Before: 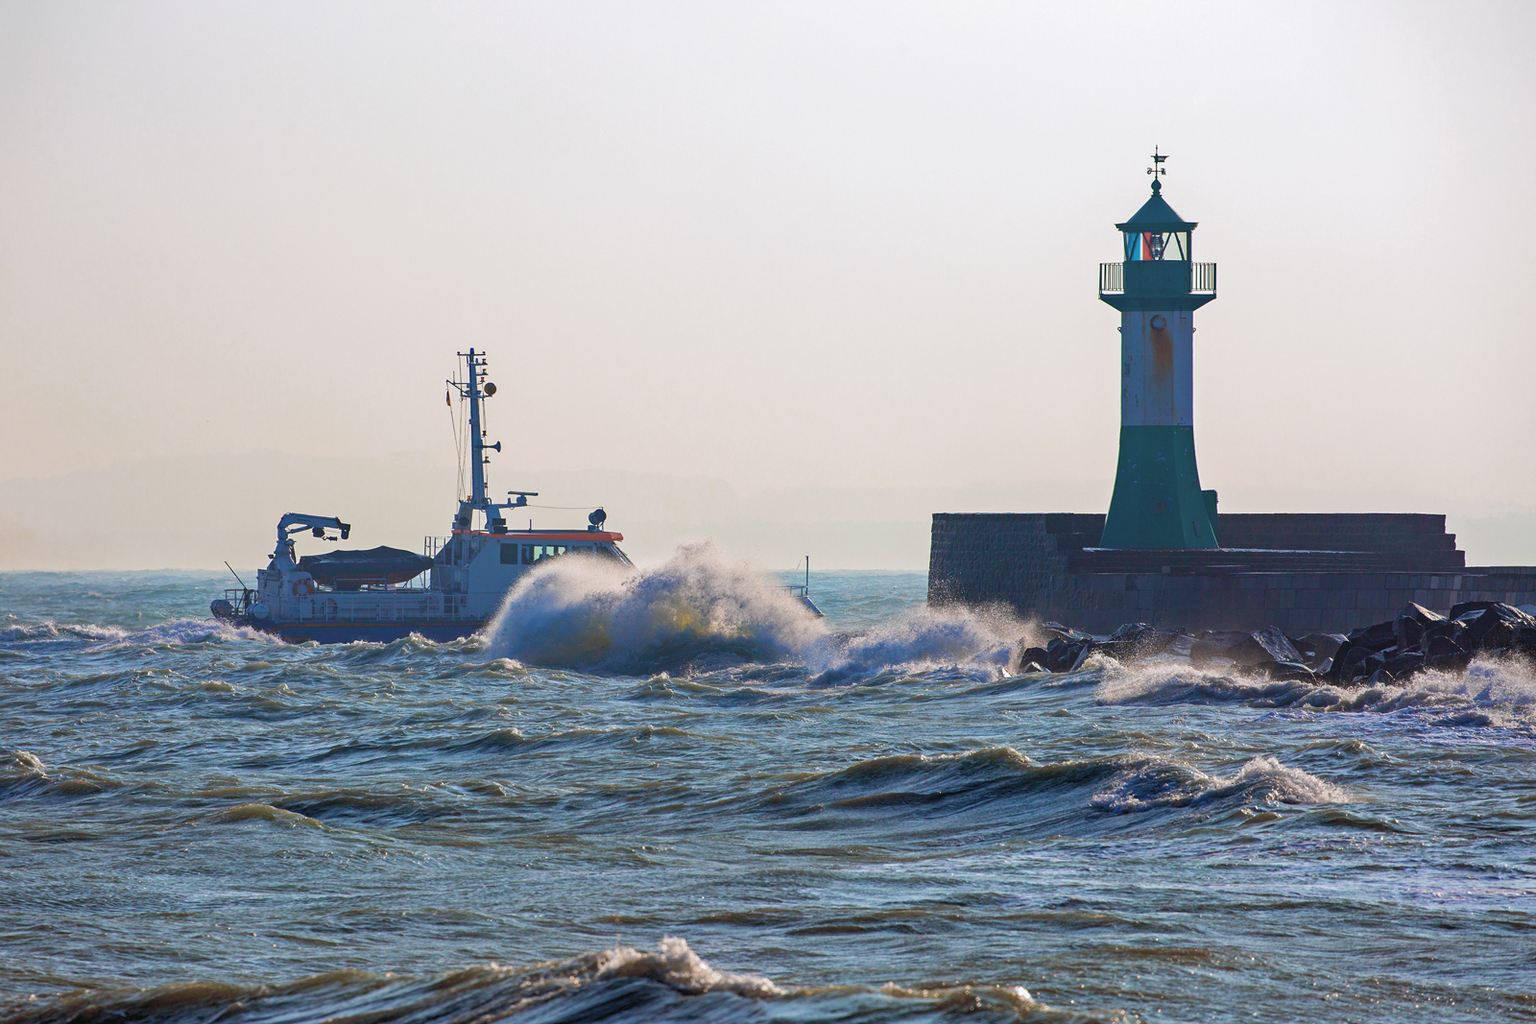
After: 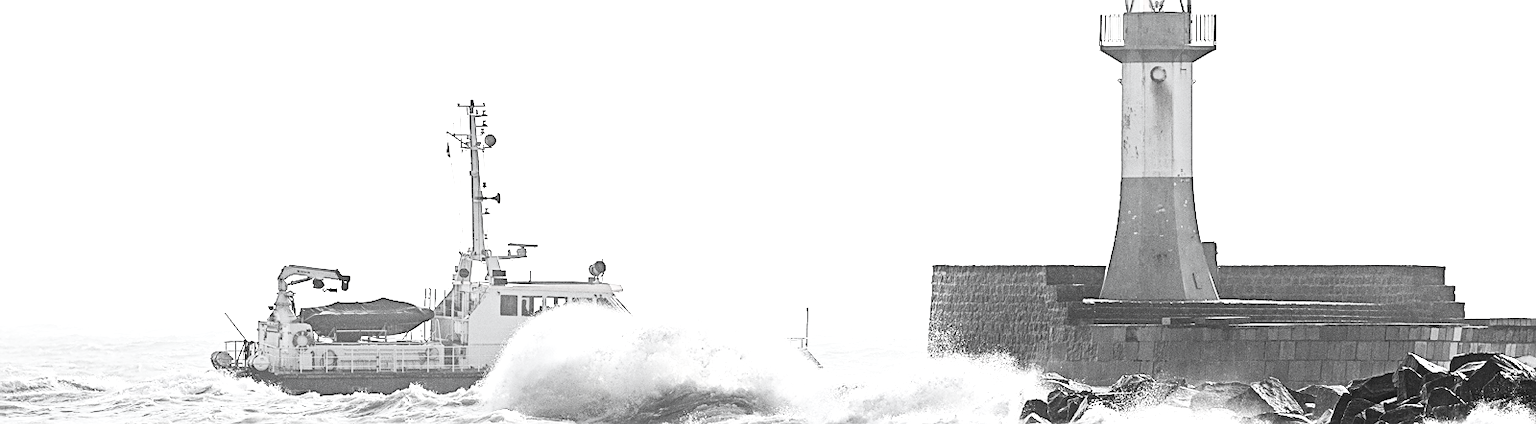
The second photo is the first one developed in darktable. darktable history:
sharpen: on, module defaults
local contrast: highlights 102%, shadows 101%, detail 119%, midtone range 0.2
color zones: curves: ch0 [(0, 0.497) (0.143, 0.5) (0.286, 0.5) (0.429, 0.483) (0.571, 0.116) (0.714, -0.006) (0.857, 0.28) (1, 0.497)]
exposure: black level correction 0, exposure 1.027 EV, compensate highlight preservation false
tone equalizer: -8 EV -0.744 EV, -7 EV -0.708 EV, -6 EV -0.595 EV, -5 EV -0.366 EV, -3 EV 0.368 EV, -2 EV 0.6 EV, -1 EV 0.688 EV, +0 EV 0.749 EV
crop and rotate: top 24.303%, bottom 34.225%
contrast brightness saturation: contrast 0.549, brightness 0.452, saturation -0.983
